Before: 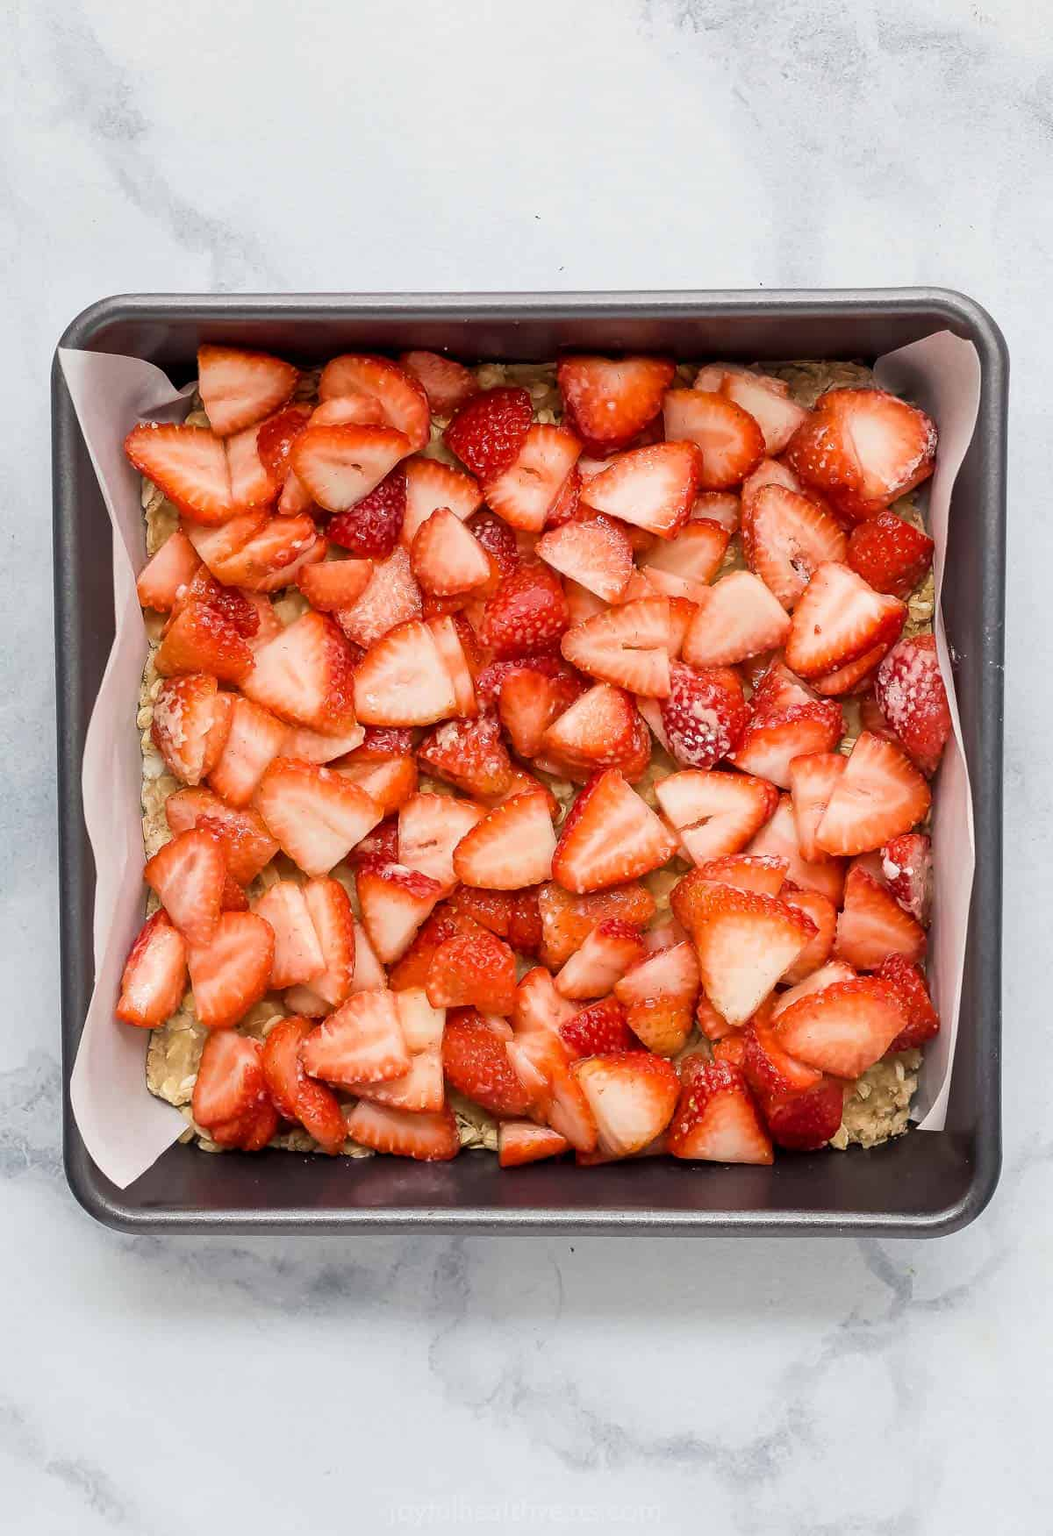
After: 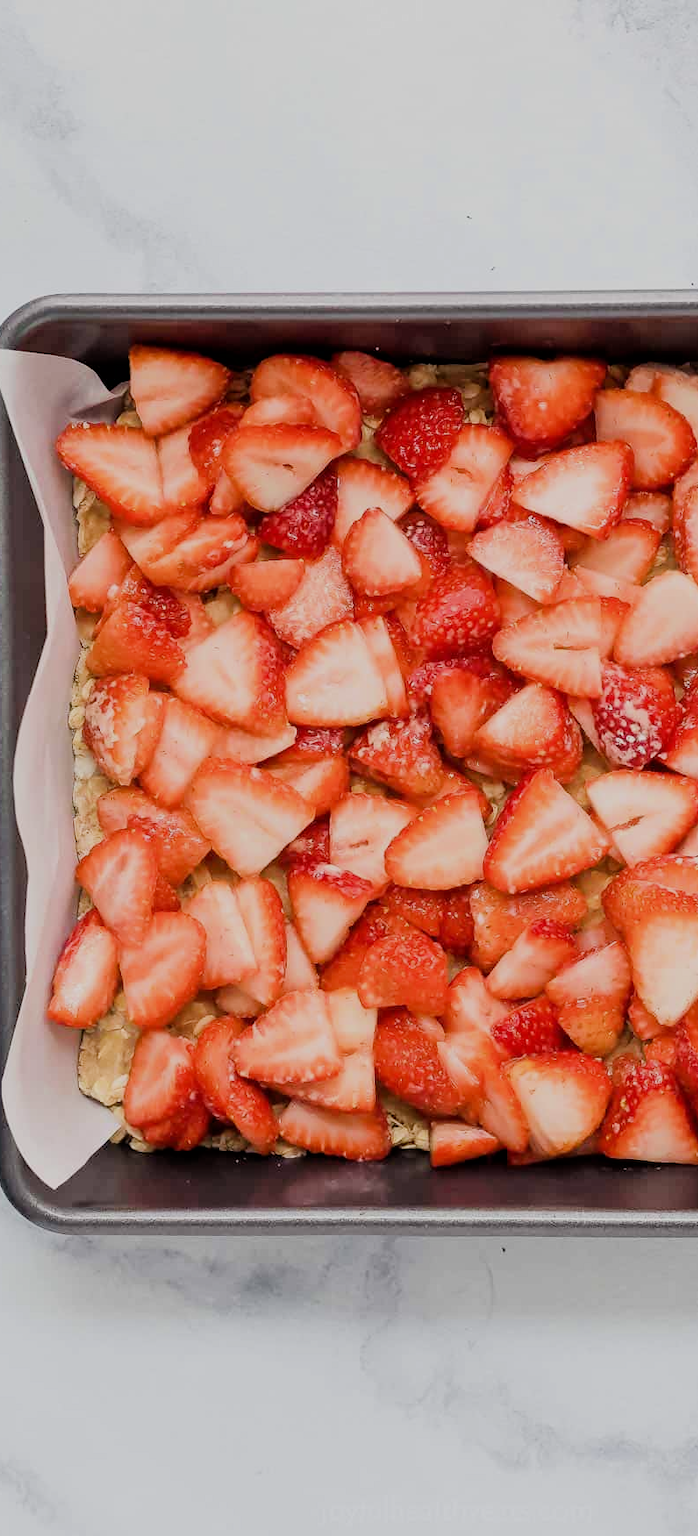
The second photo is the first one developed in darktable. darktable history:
crop and rotate: left 6.575%, right 27.03%
filmic rgb: black relative exposure -8.51 EV, white relative exposure 5.57 EV, hardness 3.37, contrast 1.02
exposure: exposure 0.151 EV, compensate exposure bias true, compensate highlight preservation false
